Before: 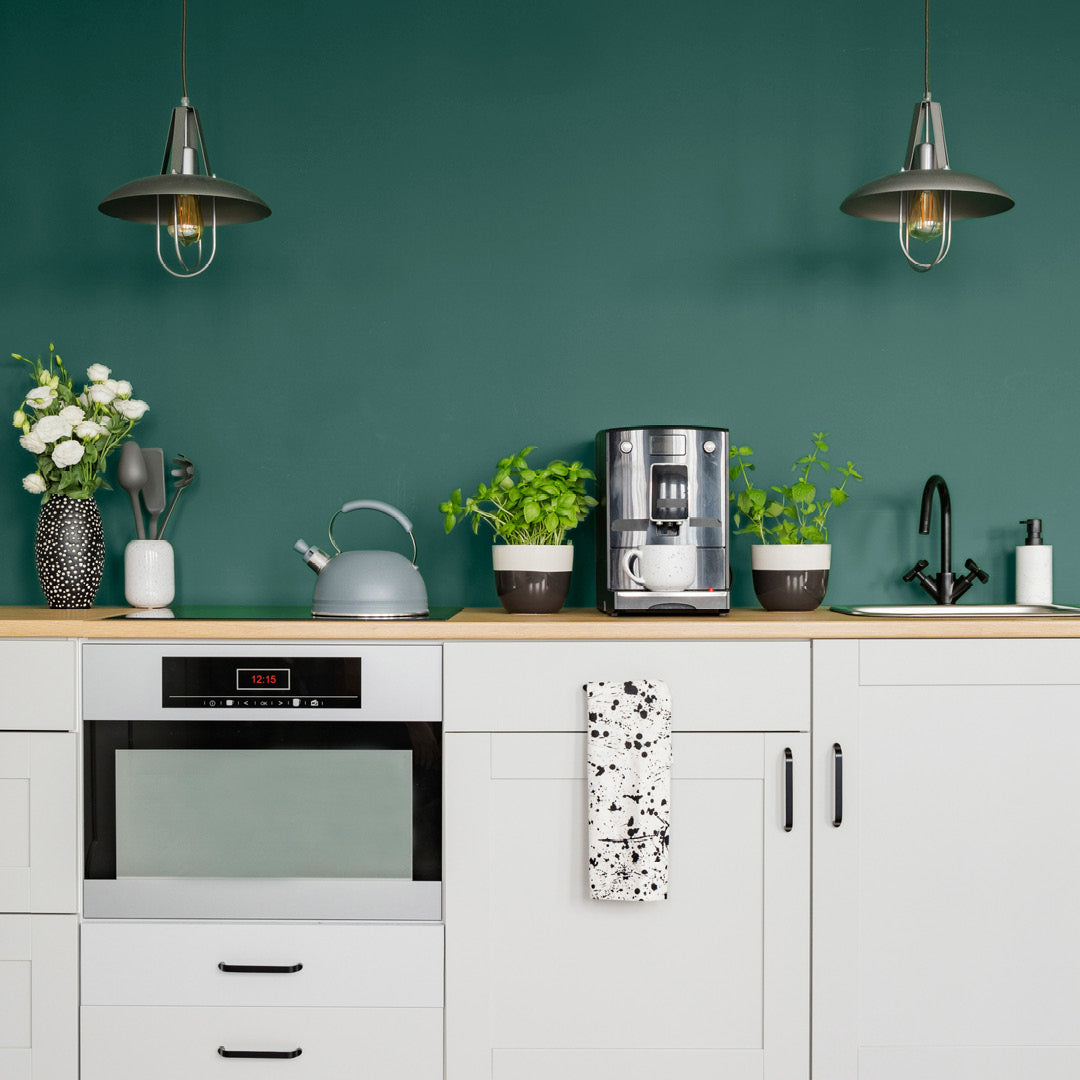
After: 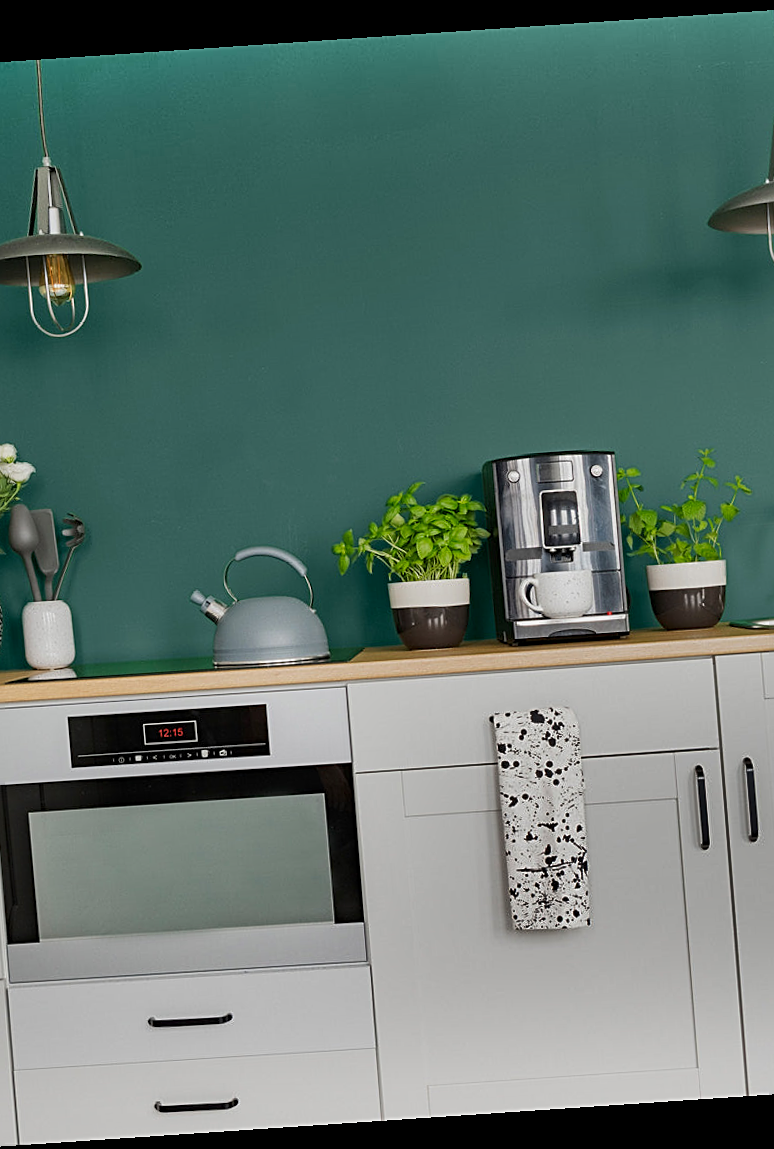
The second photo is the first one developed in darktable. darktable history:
shadows and highlights: shadows 80.73, white point adjustment -9.07, highlights -61.46, soften with gaussian
sharpen: on, module defaults
rotate and perspective: rotation -4.2°, shear 0.006, automatic cropping off
crop and rotate: left 12.673%, right 20.66%
